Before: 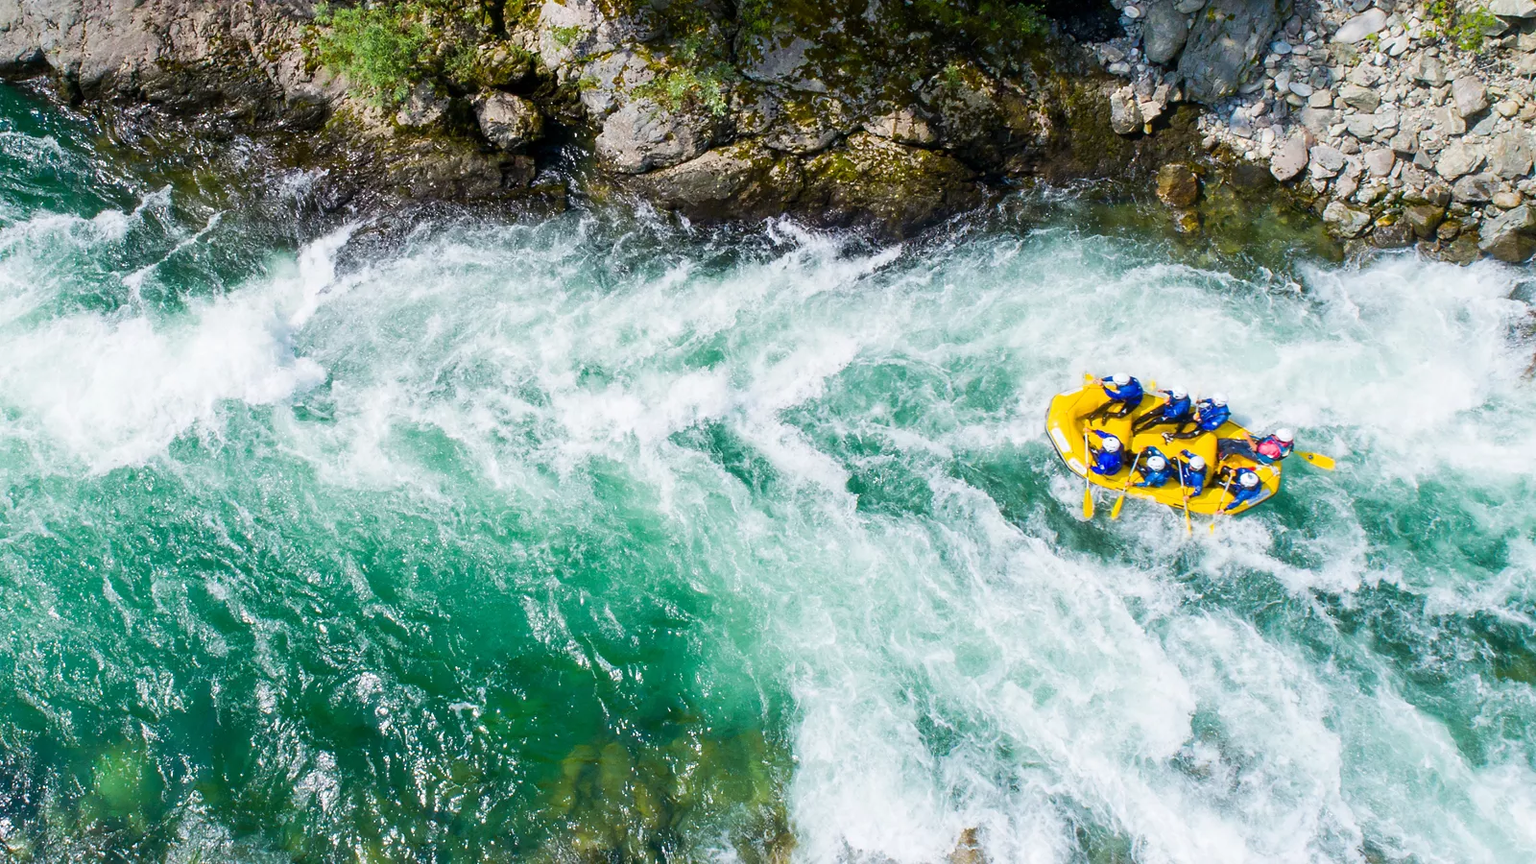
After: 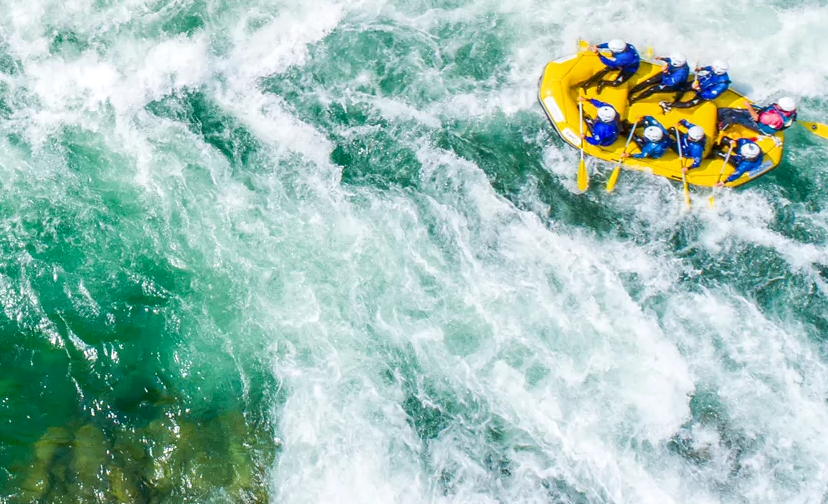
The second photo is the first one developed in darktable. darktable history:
local contrast: detail 130%
crop: left 34.479%, top 38.822%, right 13.718%, bottom 5.172%
